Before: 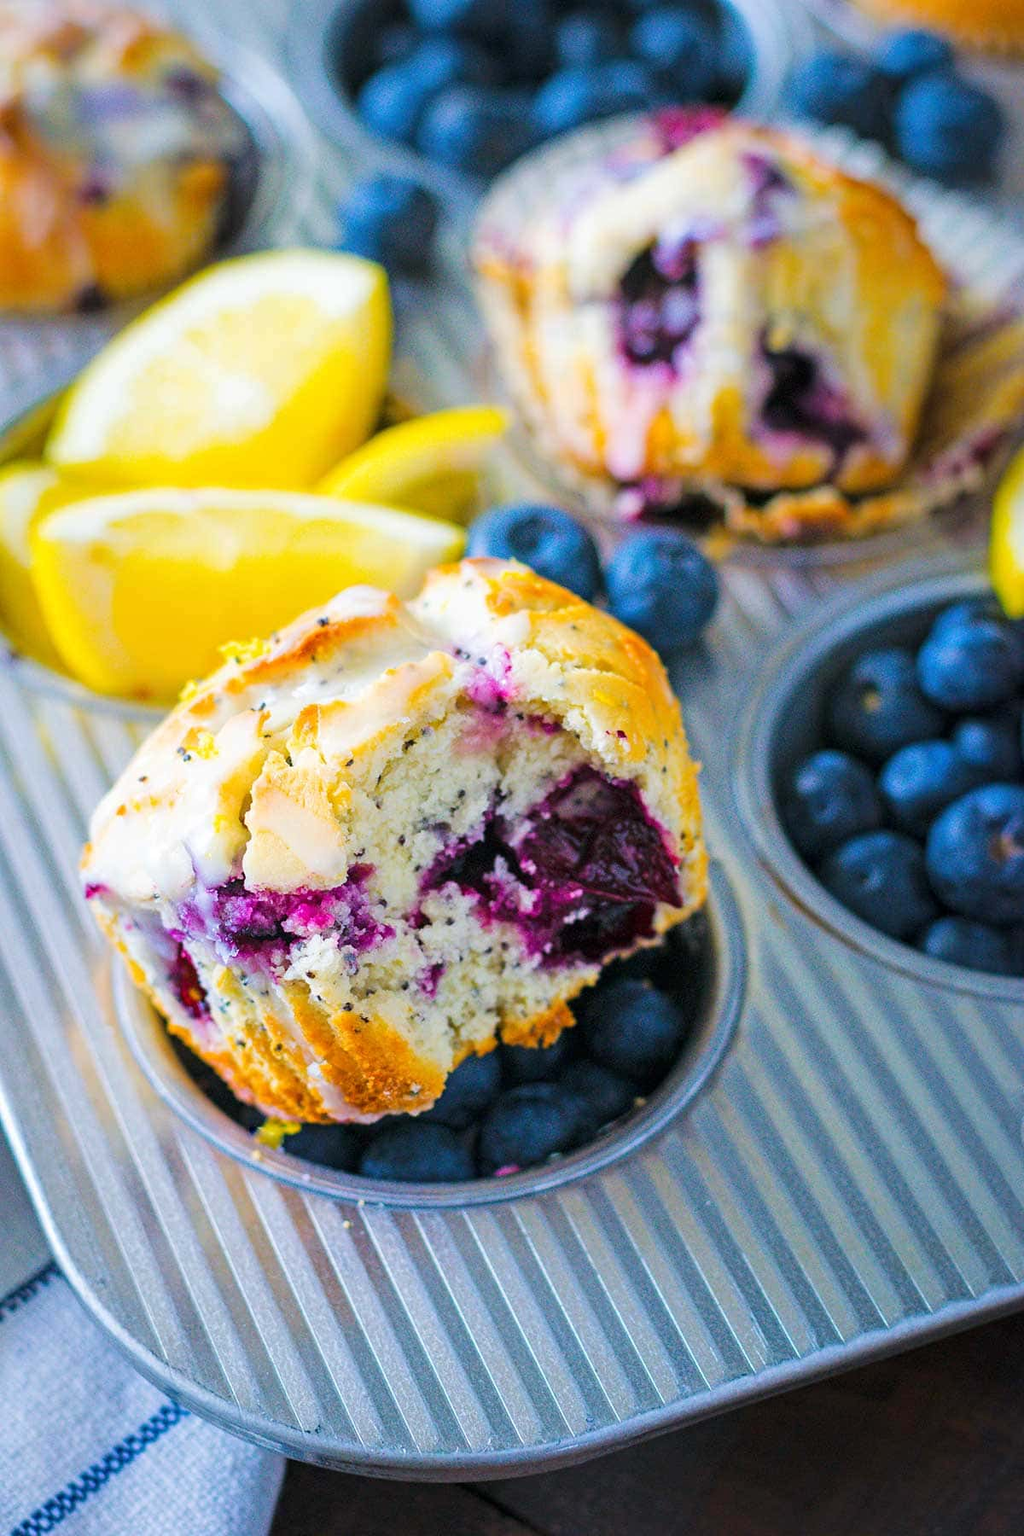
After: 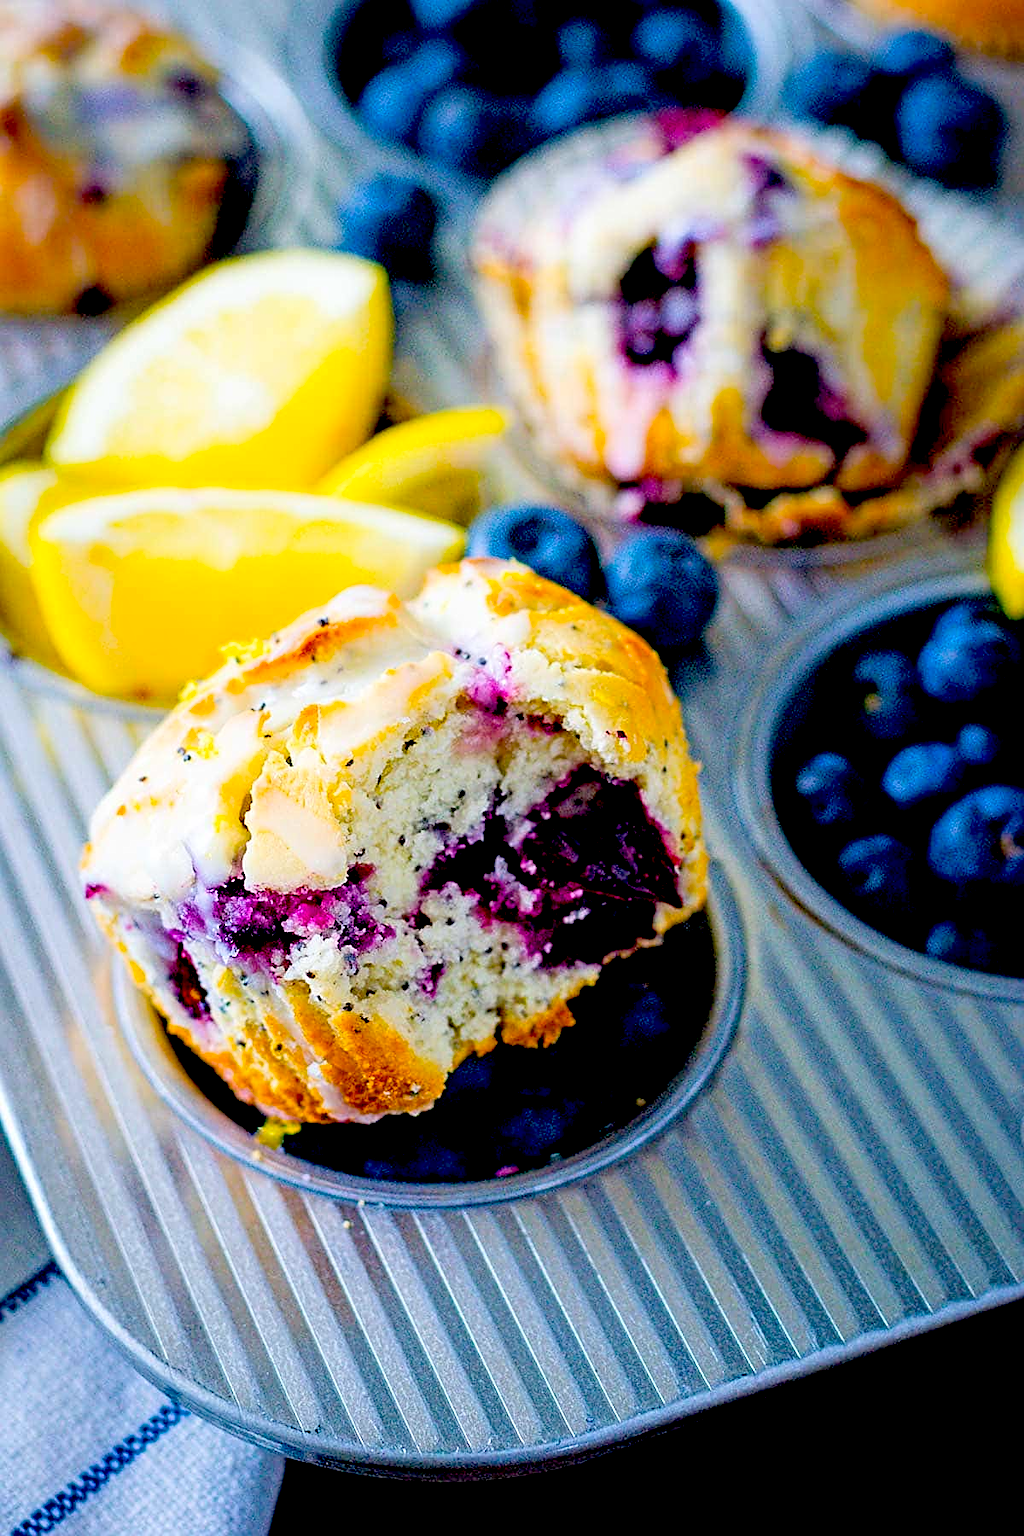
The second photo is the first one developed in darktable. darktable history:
shadows and highlights: shadows 1.65, highlights 38.17
exposure: black level correction 0.058, compensate highlight preservation false
sharpen: on, module defaults
